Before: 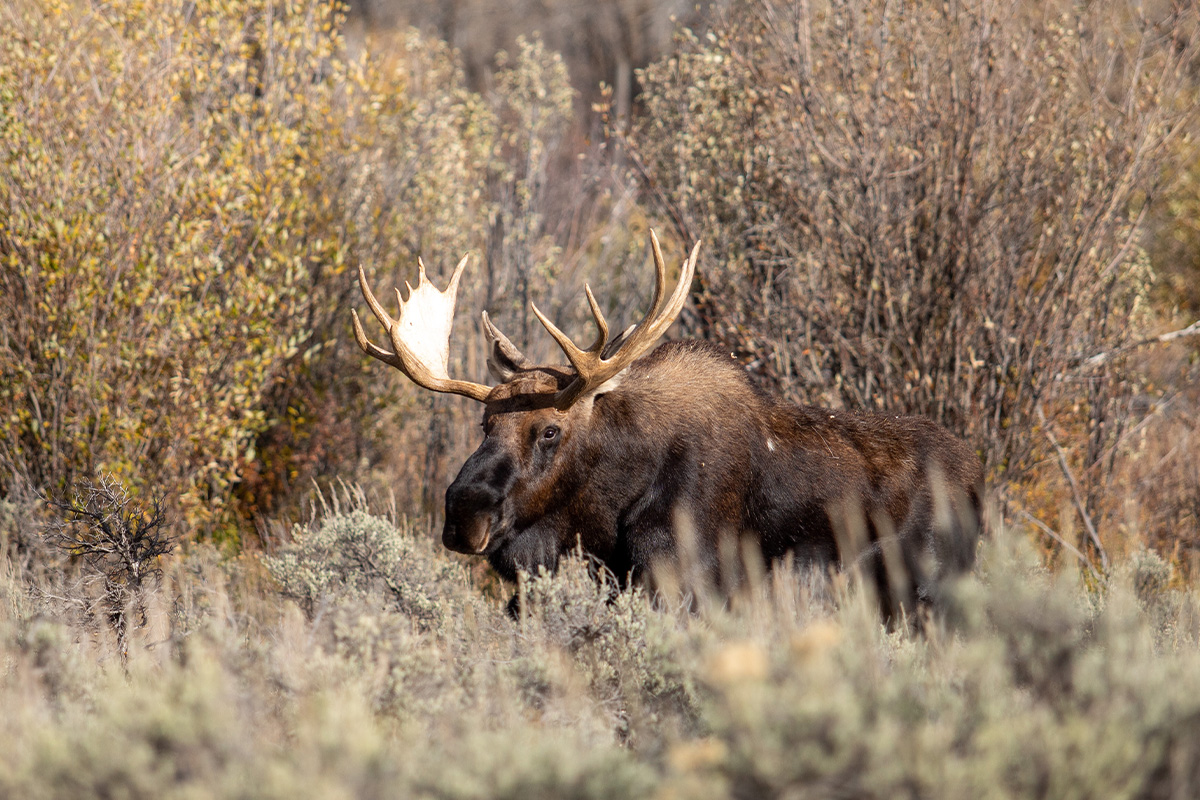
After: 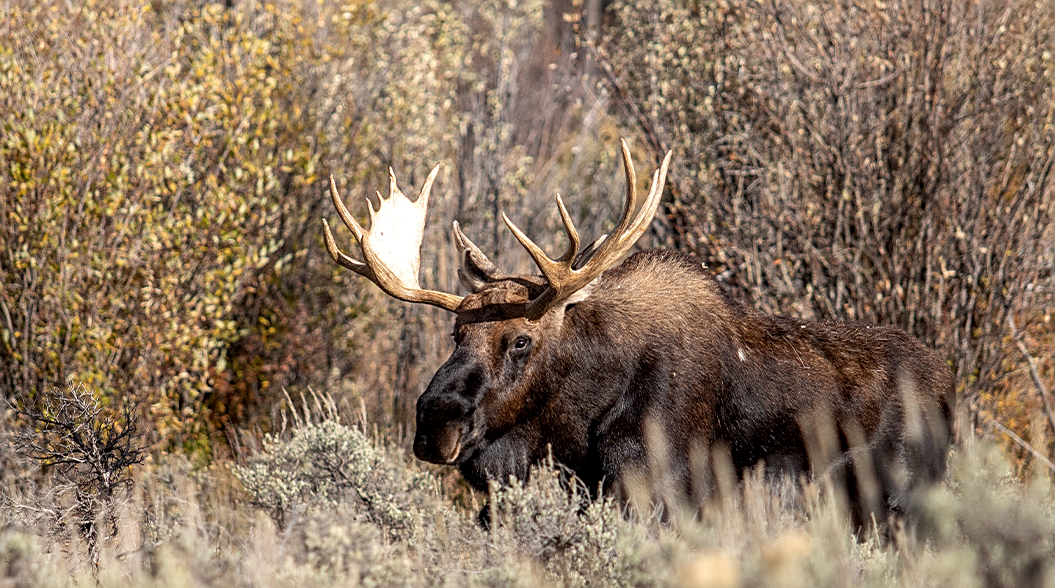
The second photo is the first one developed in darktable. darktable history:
local contrast: on, module defaults
sharpen: on, module defaults
crop and rotate: left 2.425%, top 11.305%, right 9.6%, bottom 15.08%
